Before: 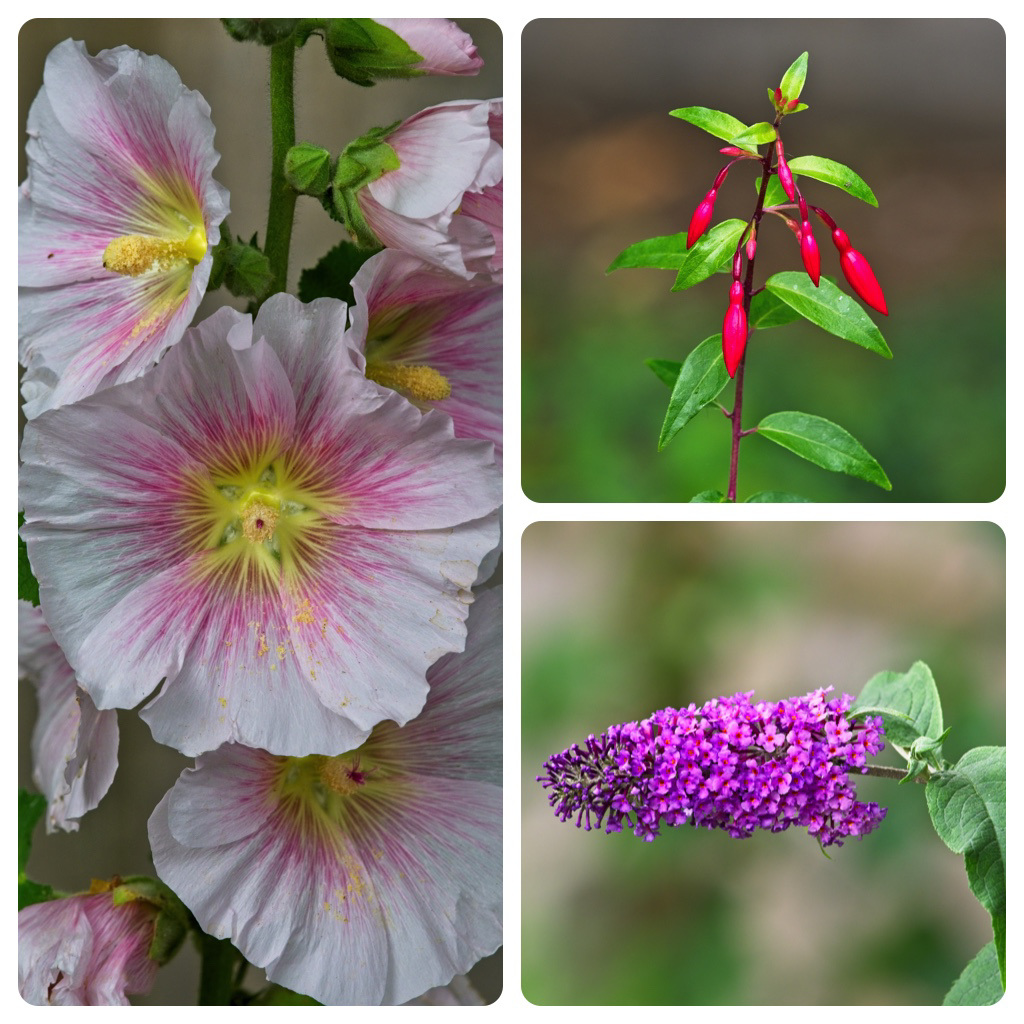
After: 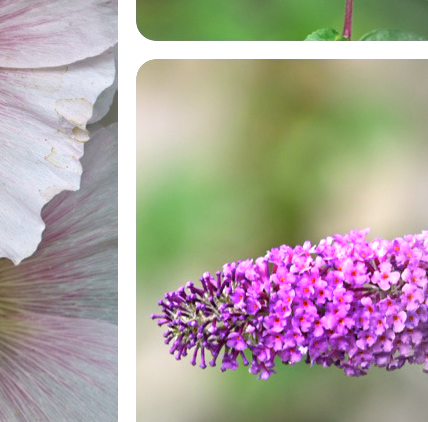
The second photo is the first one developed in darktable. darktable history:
exposure: black level correction 0, exposure 0.499 EV, compensate highlight preservation false
crop: left 37.621%, top 45.14%, right 20.565%, bottom 13.599%
vignetting: brightness -0.284, unbound false
